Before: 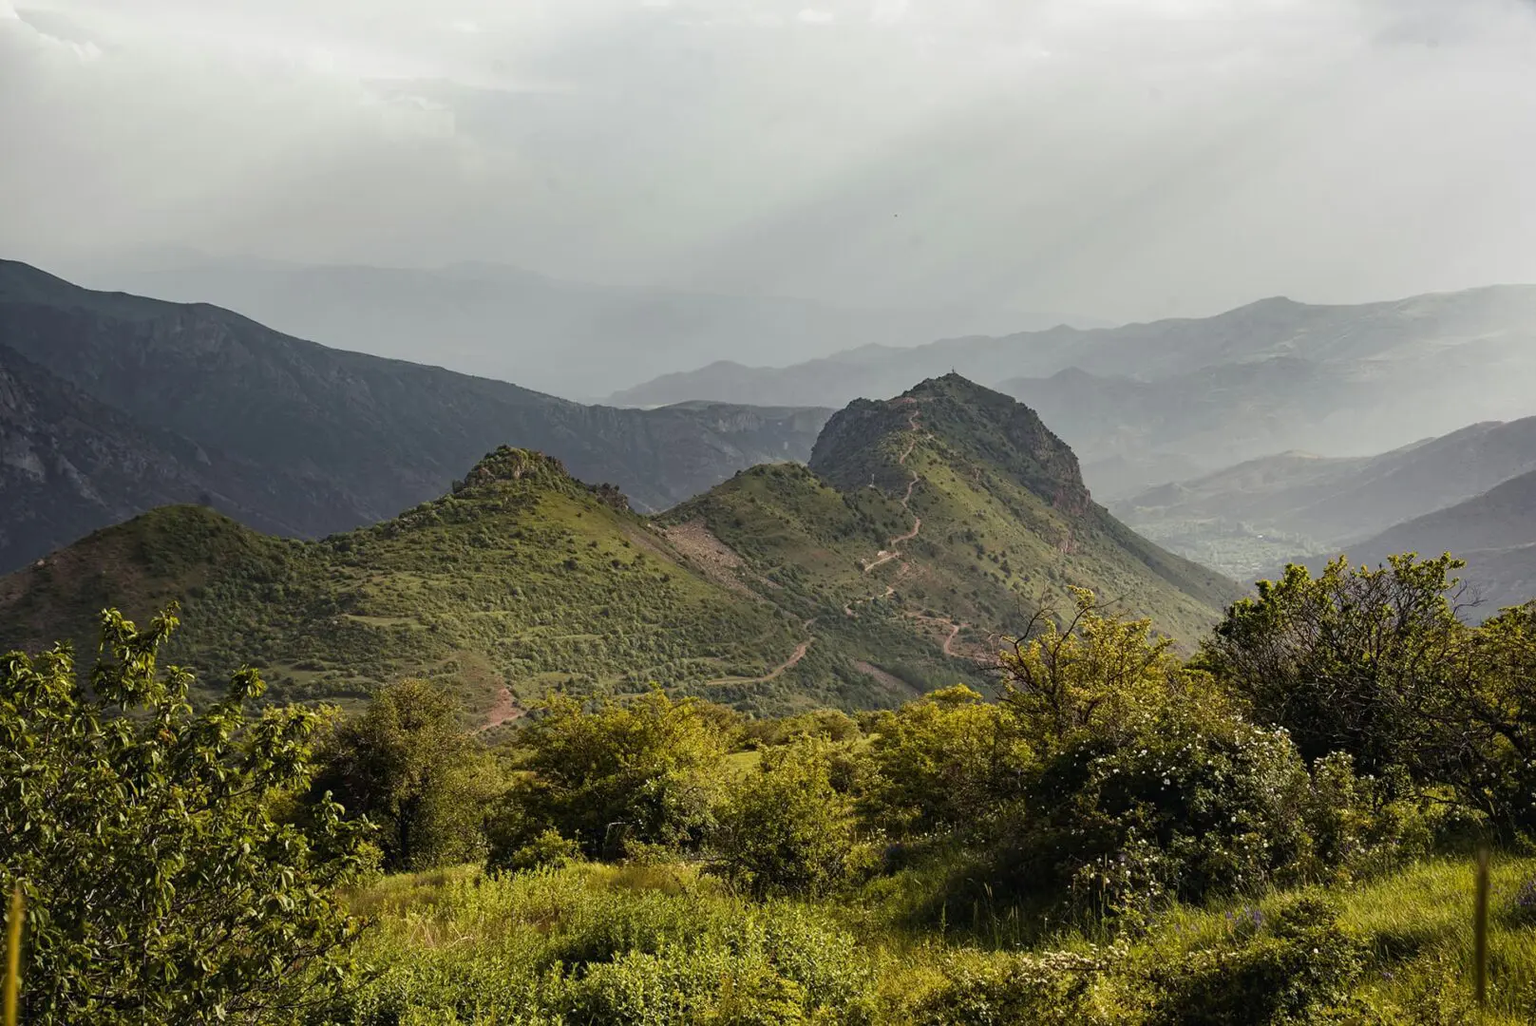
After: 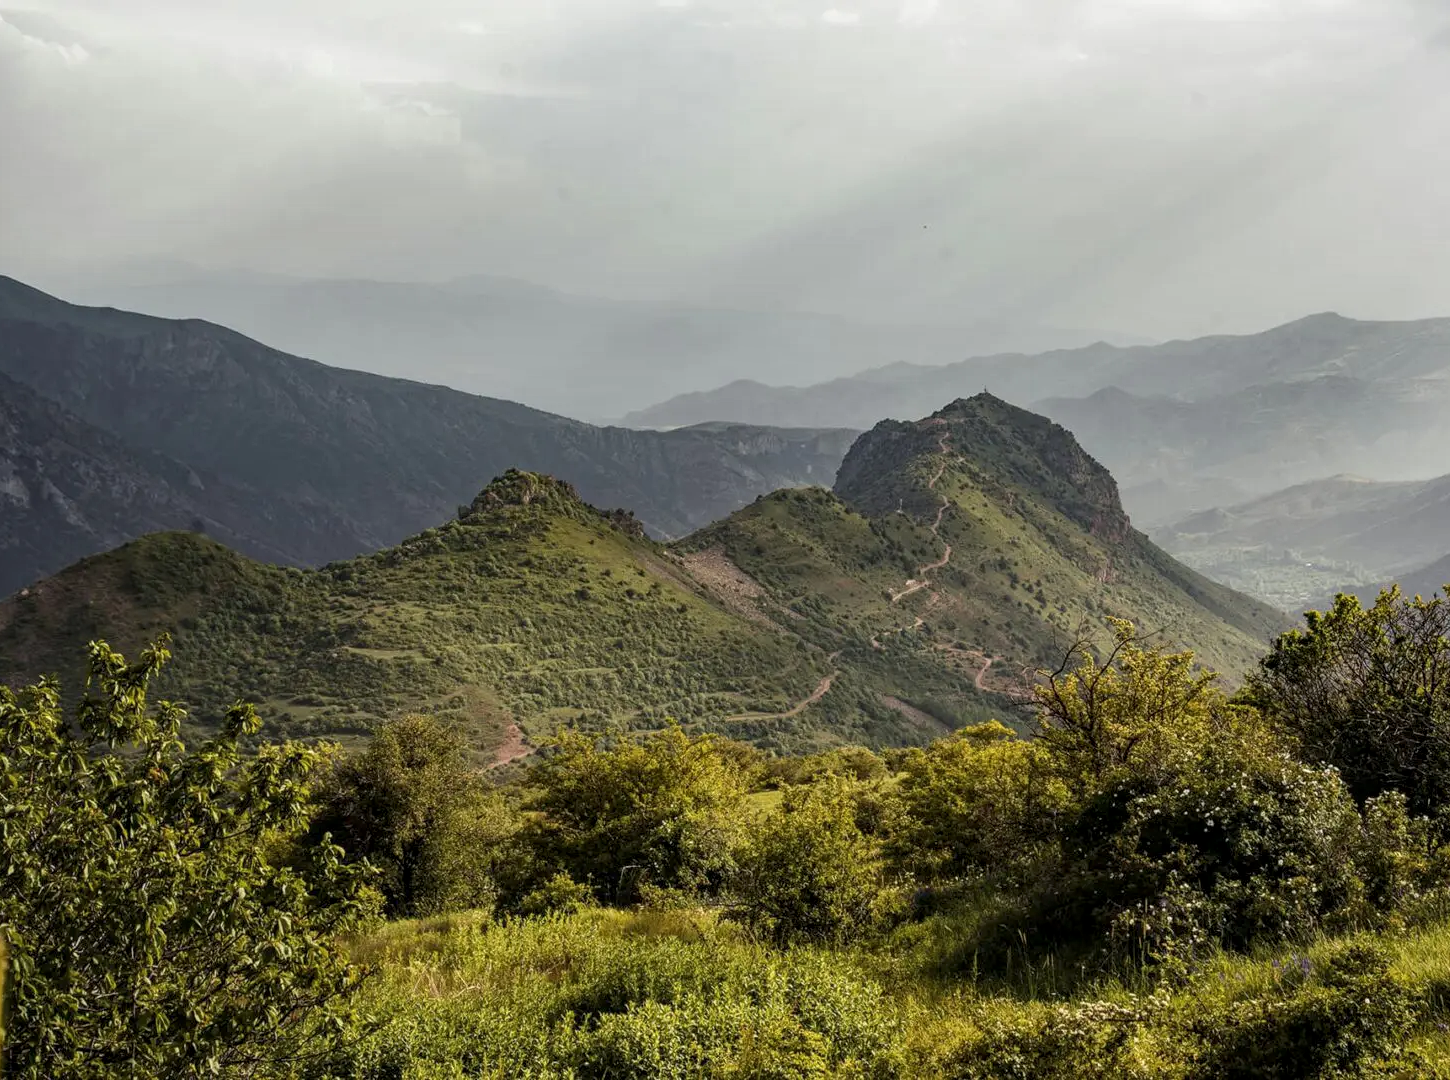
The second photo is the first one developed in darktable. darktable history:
crop and rotate: left 1.15%, right 9.155%
local contrast: on, module defaults
